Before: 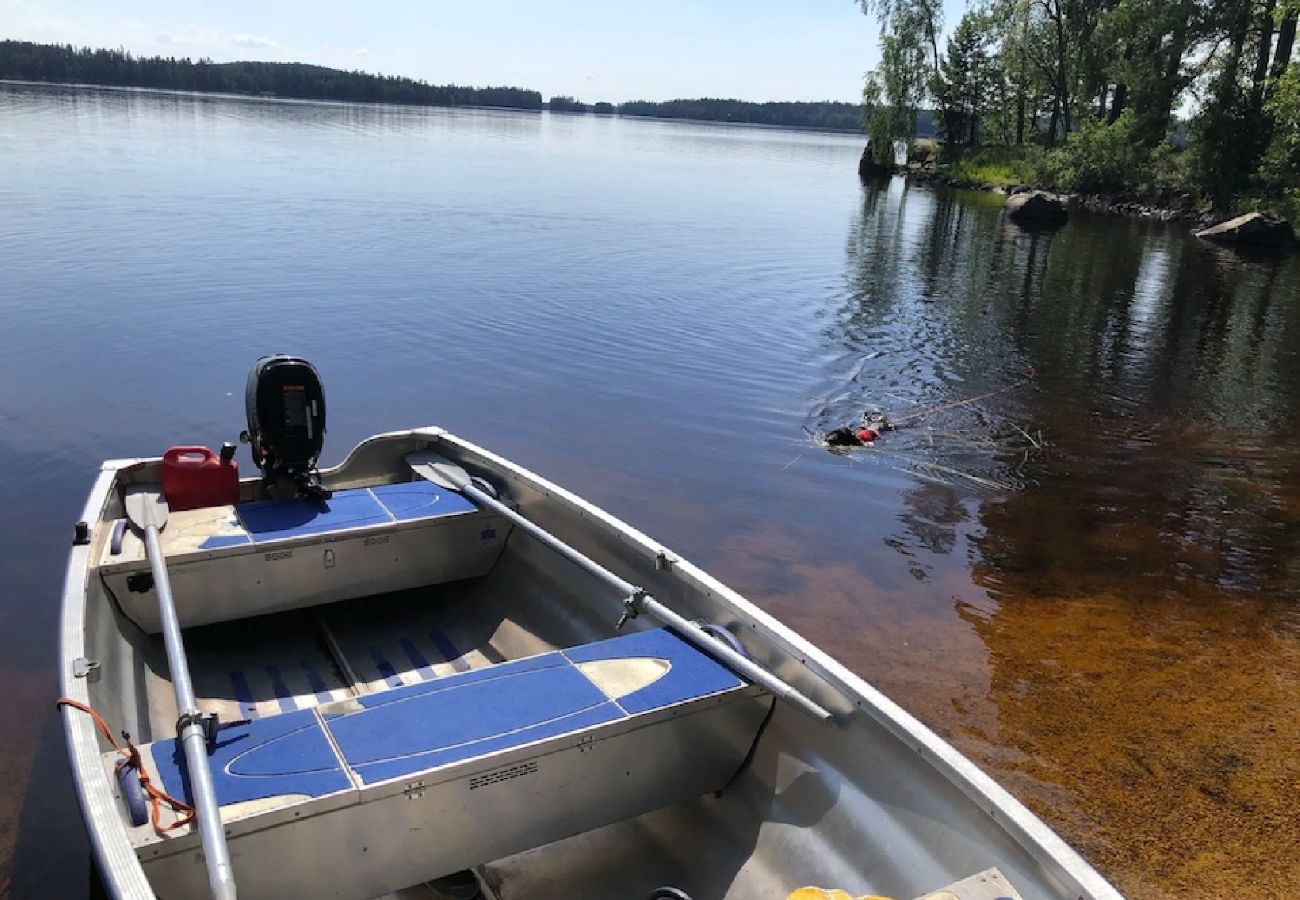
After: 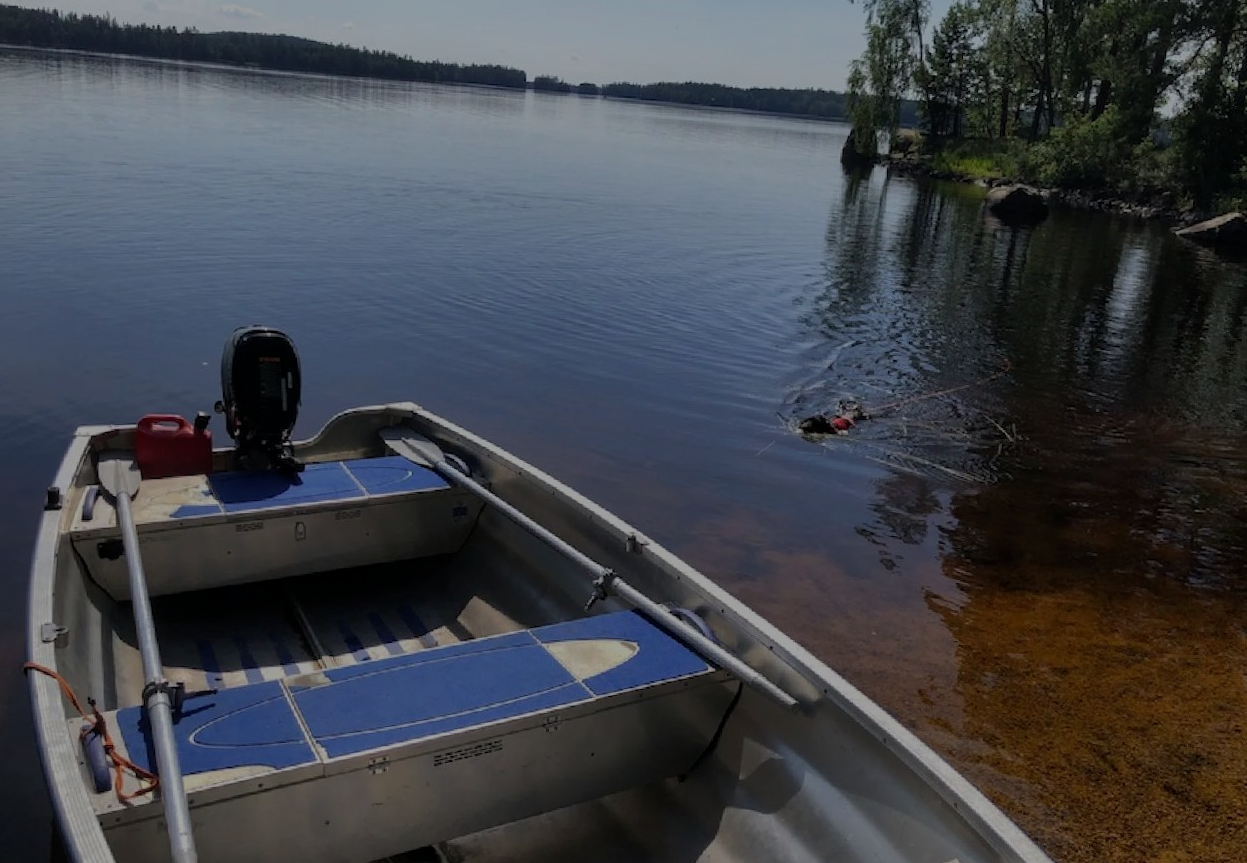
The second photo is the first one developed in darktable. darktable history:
crop and rotate: angle -1.69°
exposure: exposure -1.468 EV, compensate highlight preservation false
local contrast: detail 110%
white balance: emerald 1
